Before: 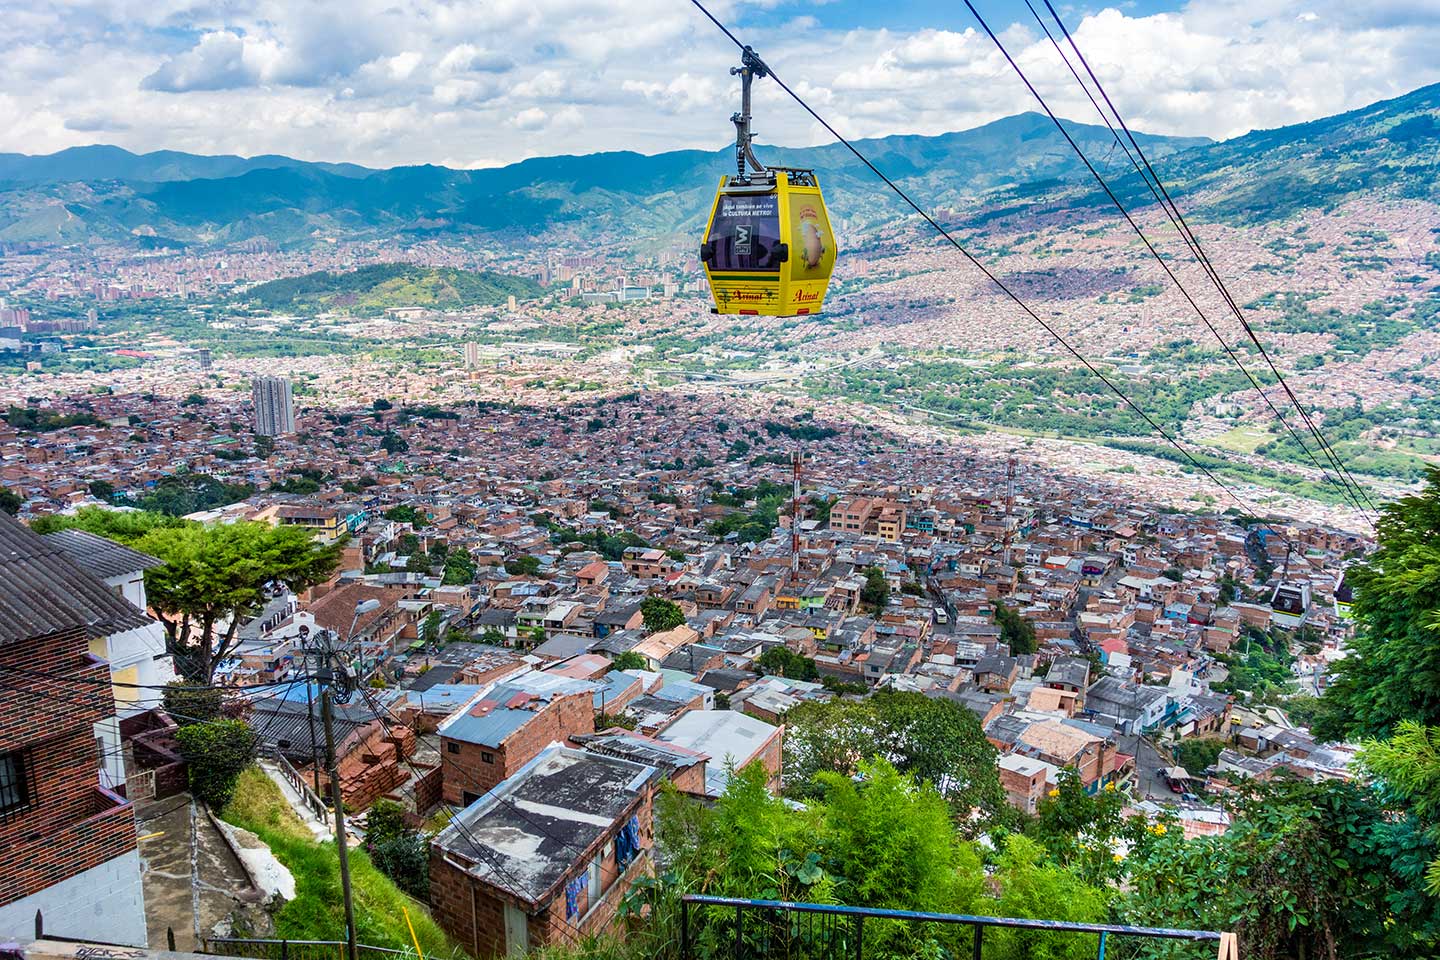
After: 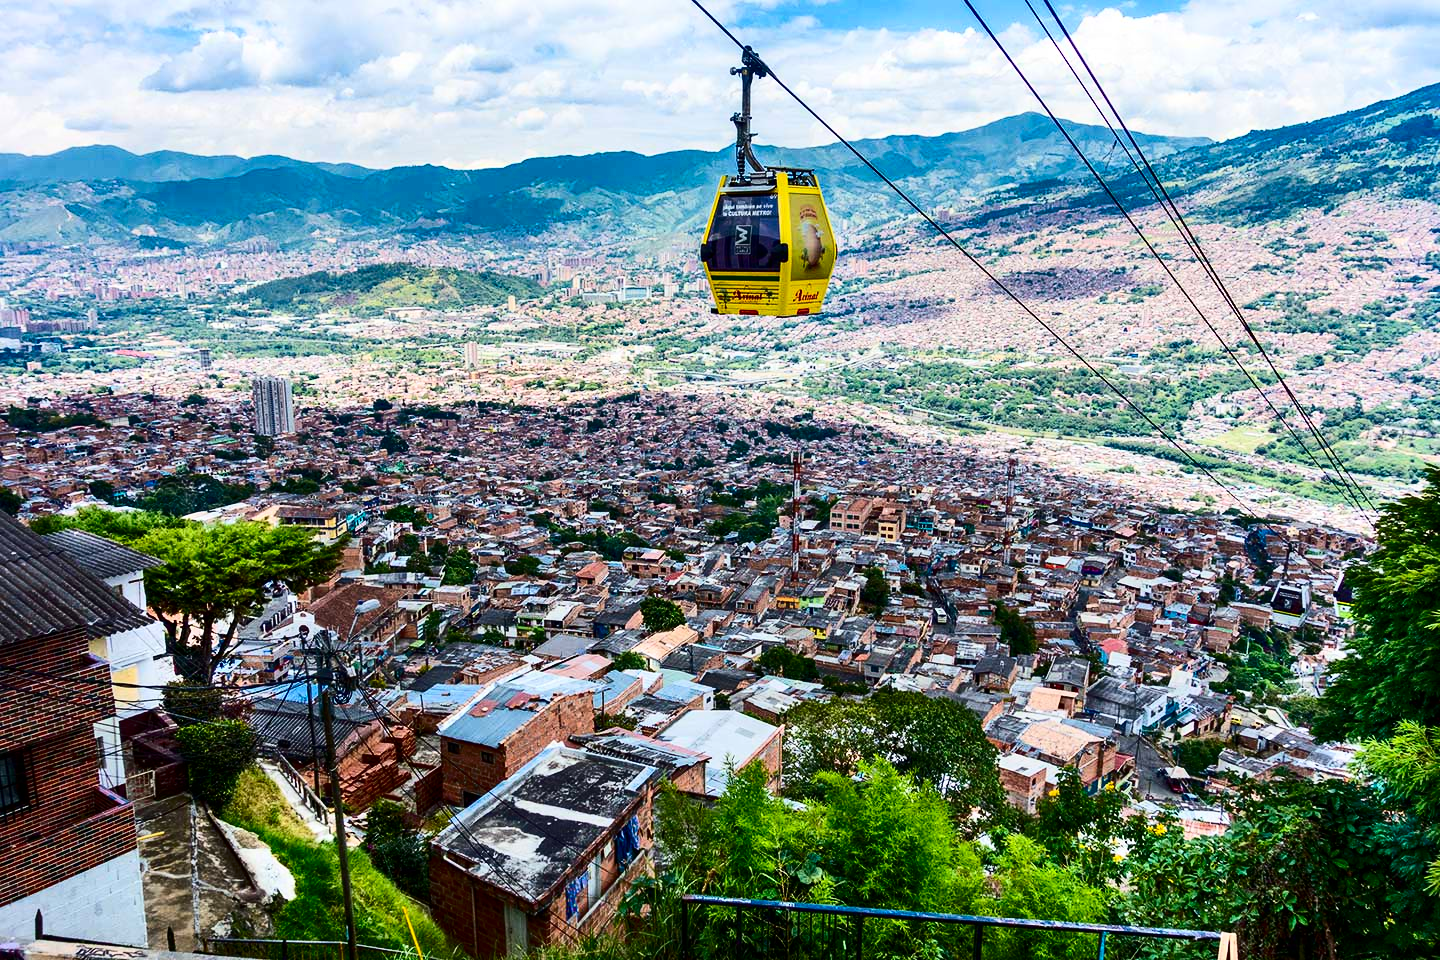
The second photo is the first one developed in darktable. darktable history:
contrast brightness saturation: contrast 0.305, brightness -0.083, saturation 0.173
